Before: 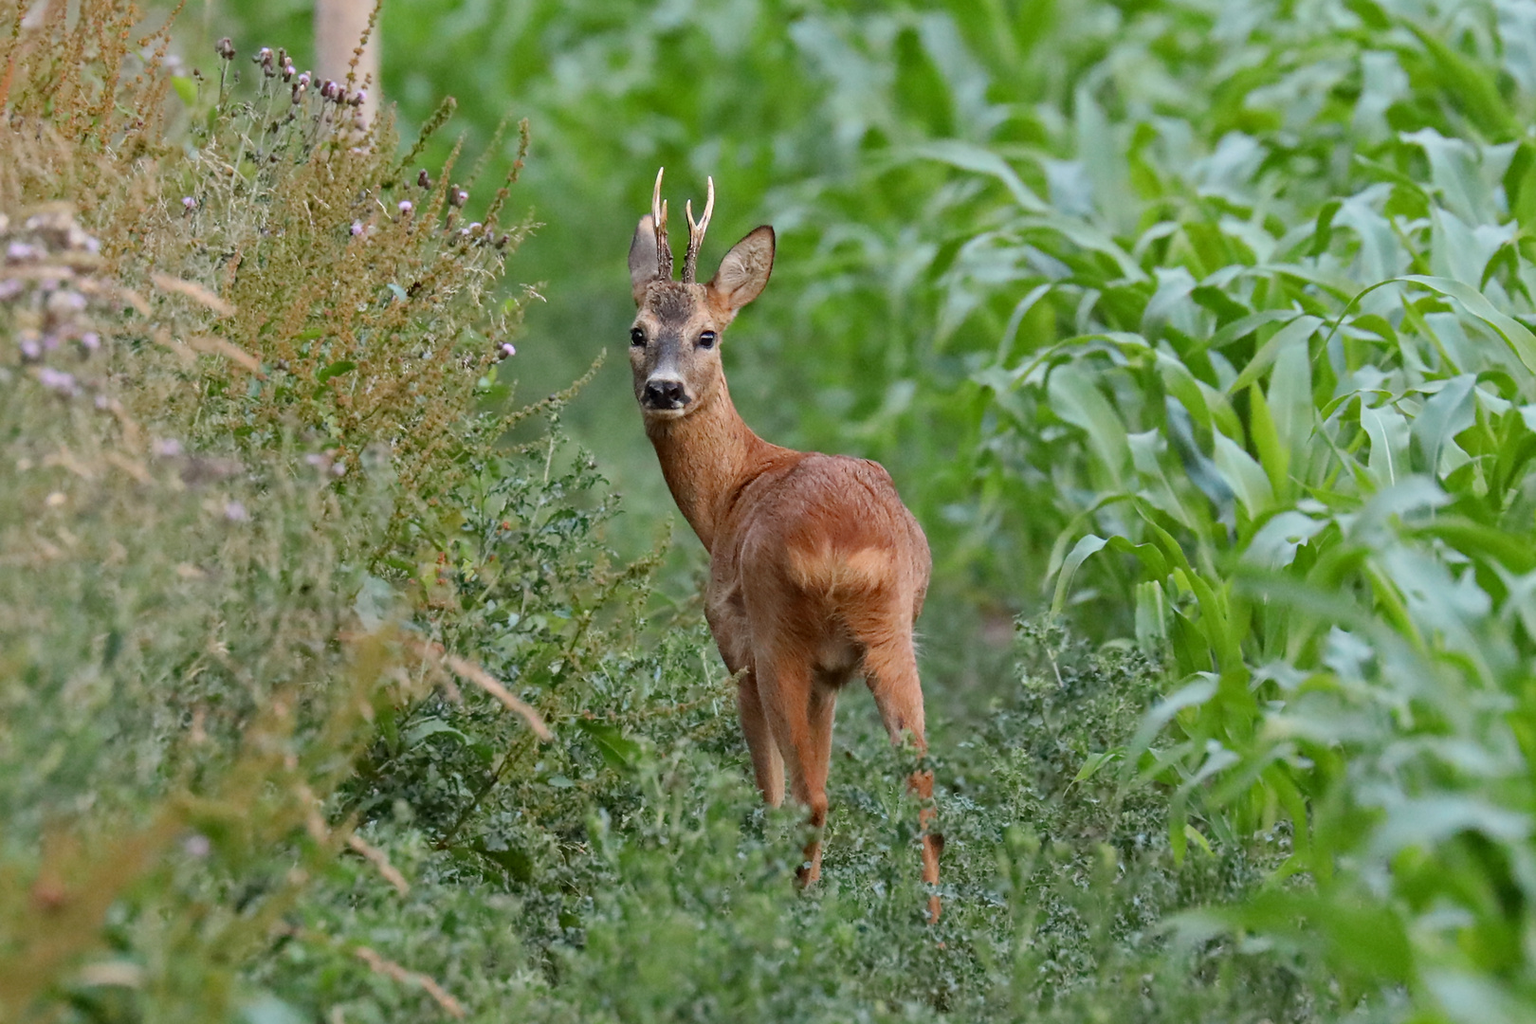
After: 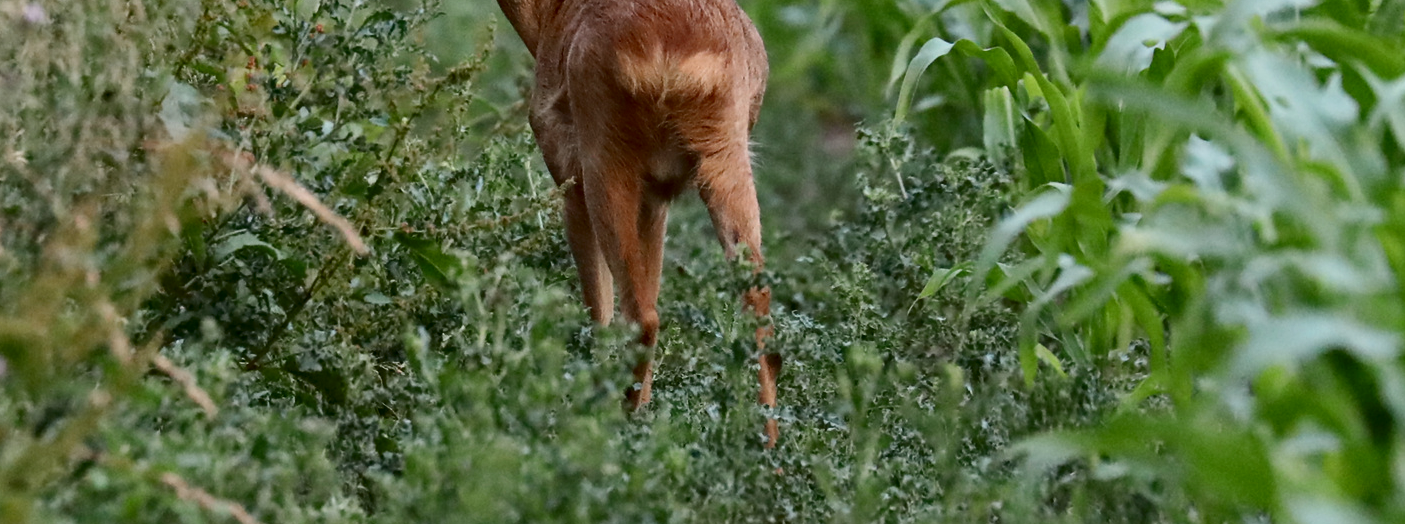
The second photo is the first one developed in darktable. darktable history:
crop and rotate: left 13.261%, top 48.712%, bottom 2.754%
color correction: highlights b* 0.03, saturation 0.842
contrast brightness saturation: contrast 0.2, brightness -0.107, saturation 0.096
